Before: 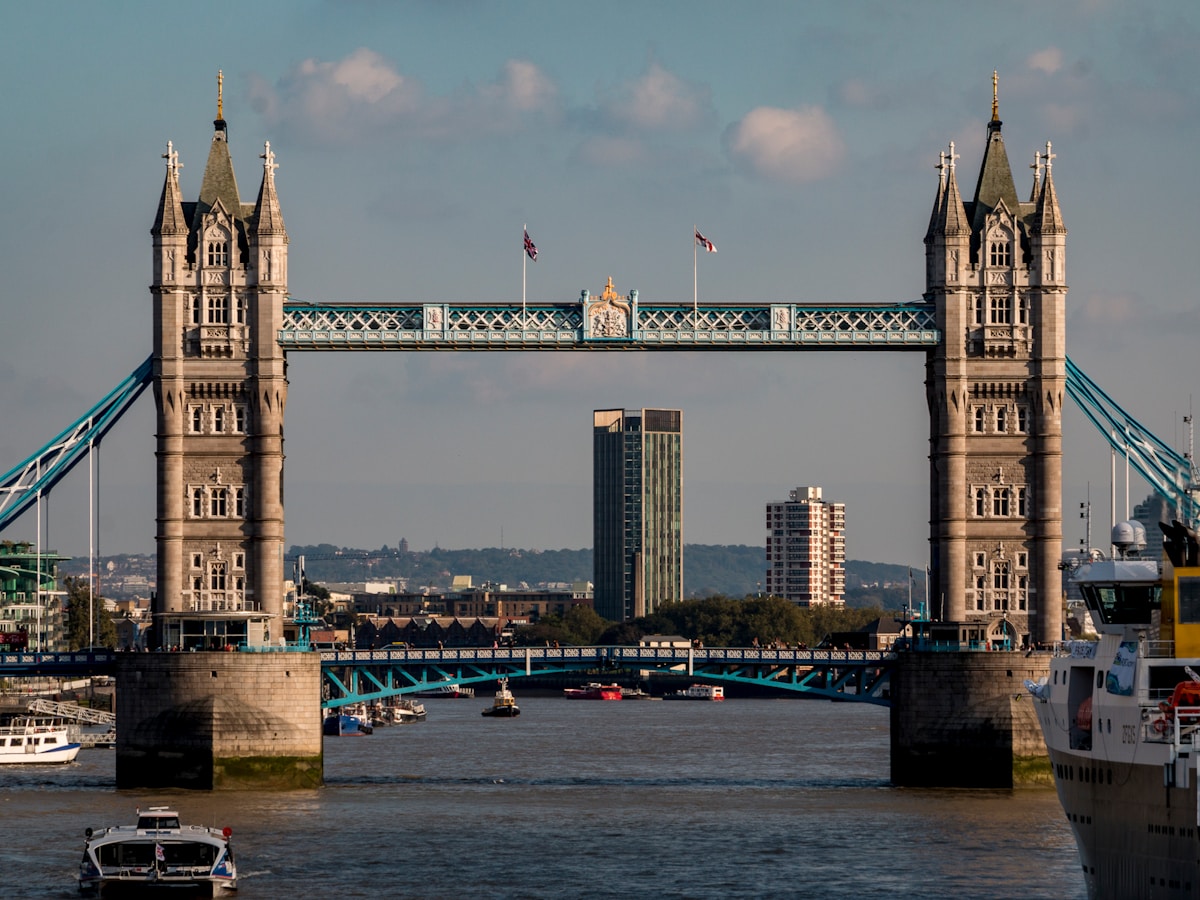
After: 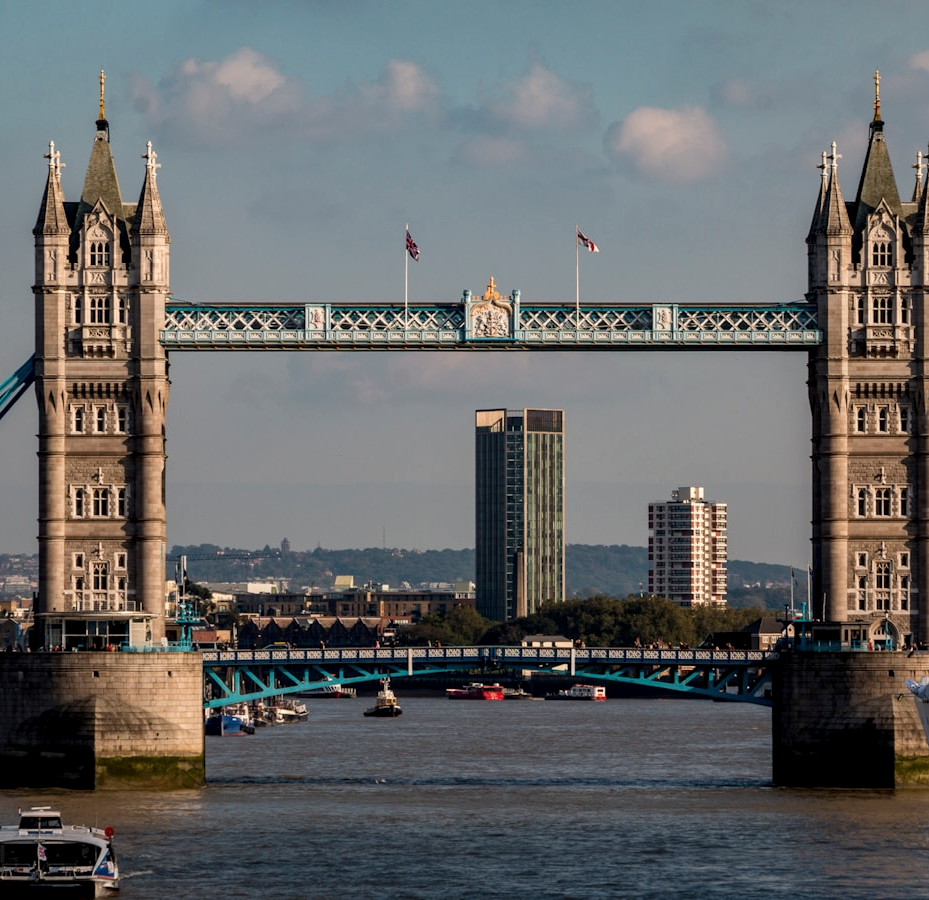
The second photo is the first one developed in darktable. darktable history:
crop: left 9.85%, right 12.683%
local contrast: highlights 102%, shadows 99%, detail 119%, midtone range 0.2
